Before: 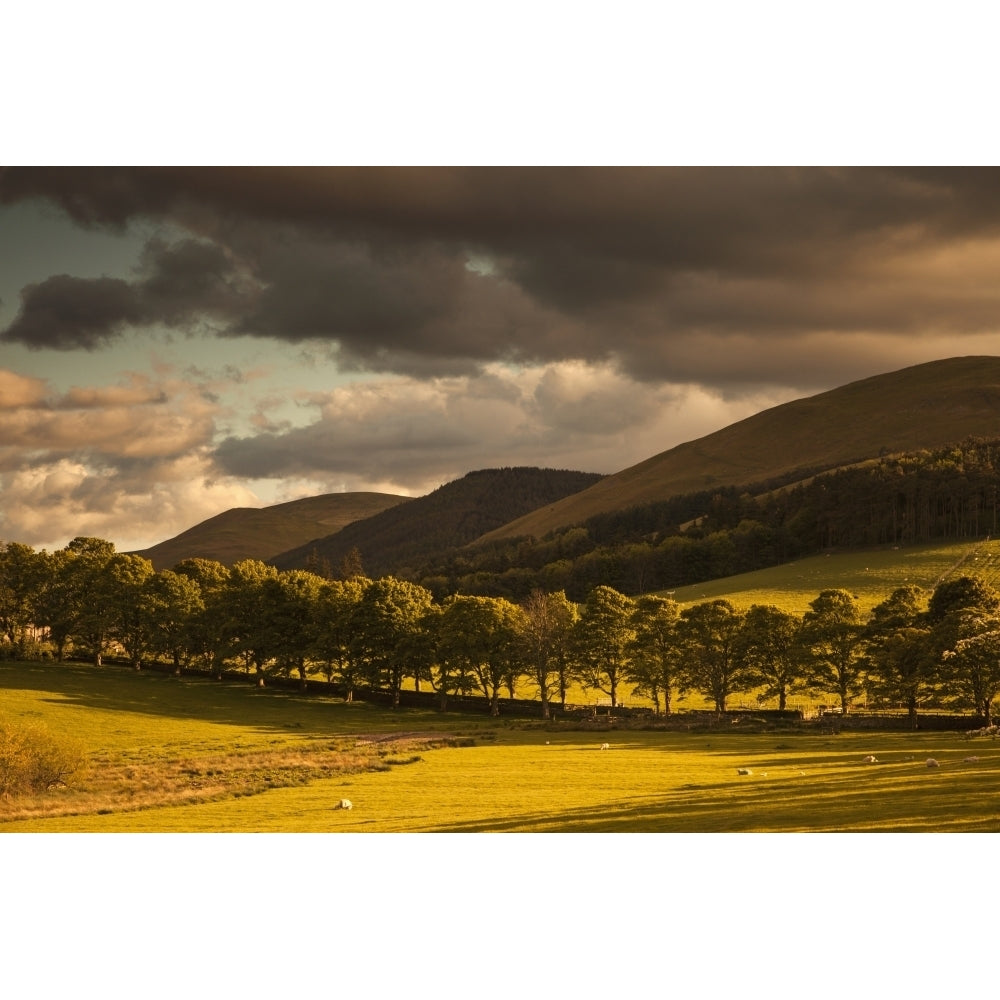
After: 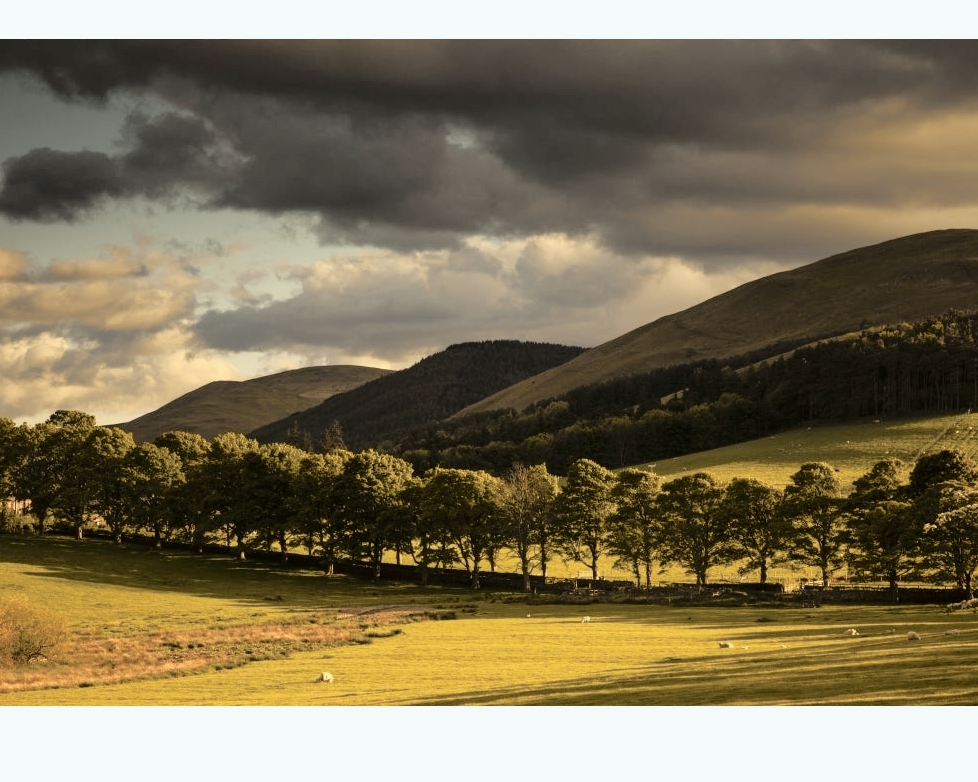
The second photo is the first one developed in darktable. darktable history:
crop and rotate: left 1.95%, top 12.769%, right 0.179%, bottom 8.989%
tone curve: curves: ch0 [(0, 0) (0.088, 0.042) (0.208, 0.176) (0.257, 0.267) (0.406, 0.483) (0.489, 0.556) (0.667, 0.73) (0.793, 0.851) (0.994, 0.974)]; ch1 [(0, 0) (0.161, 0.092) (0.35, 0.33) (0.392, 0.392) (0.457, 0.467) (0.505, 0.497) (0.537, 0.518) (0.553, 0.53) (0.58, 0.567) (0.739, 0.697) (1, 1)]; ch2 [(0, 0) (0.346, 0.362) (0.448, 0.419) (0.502, 0.499) (0.533, 0.517) (0.556, 0.533) (0.629, 0.619) (0.717, 0.678) (1, 1)], color space Lab, independent channels, preserve colors none
